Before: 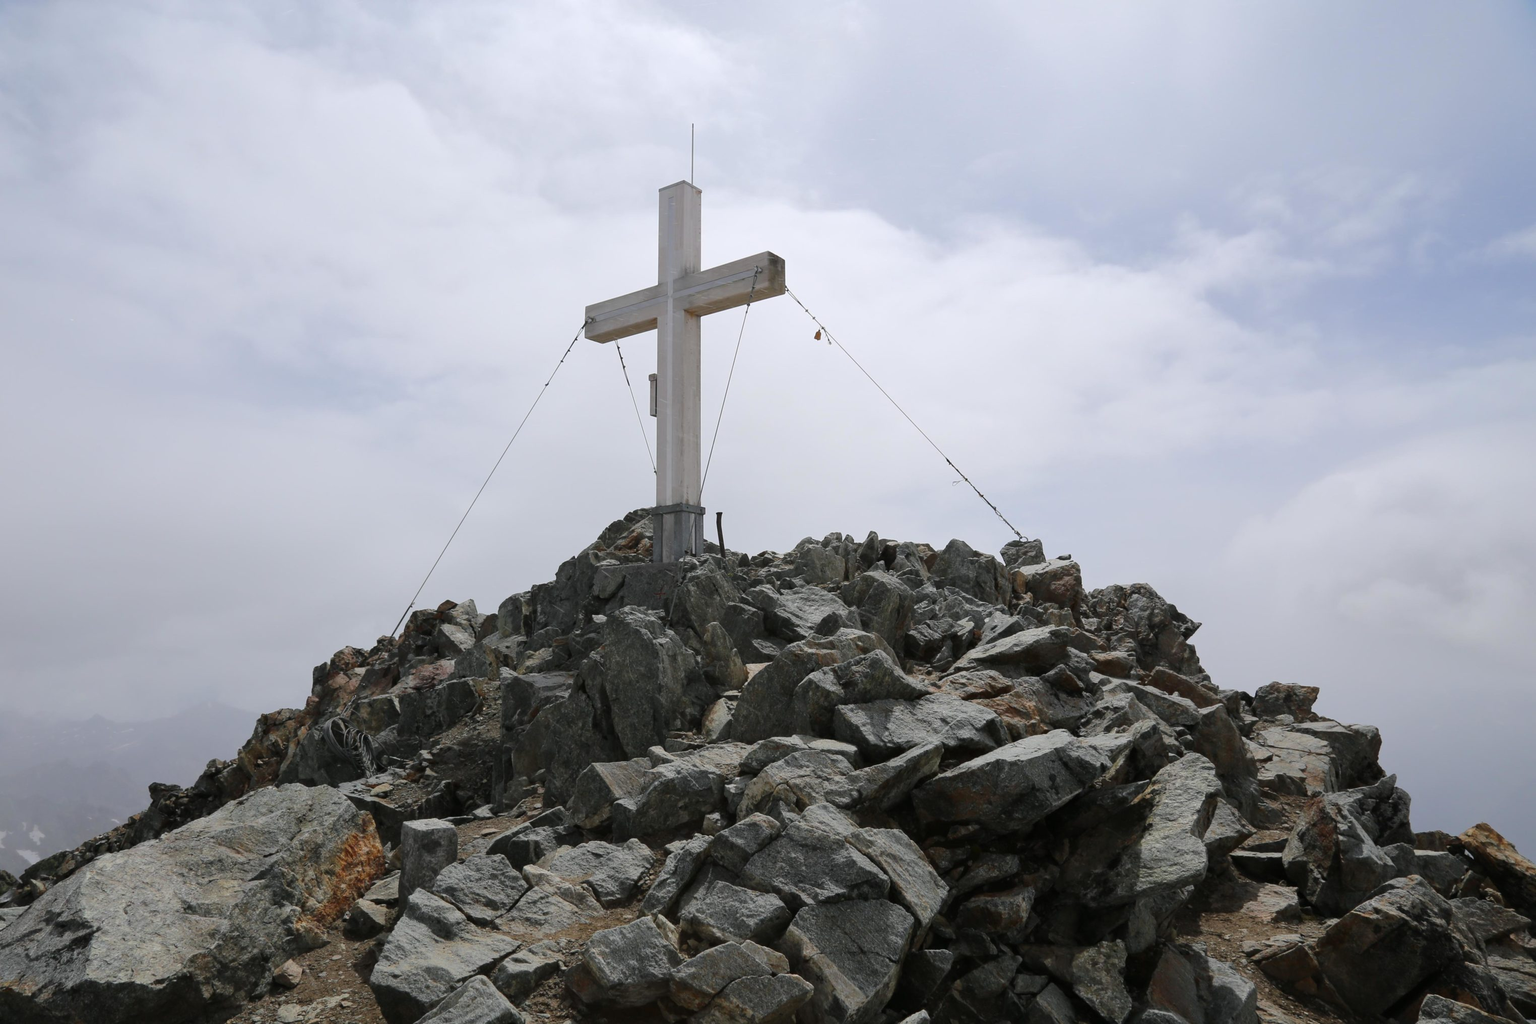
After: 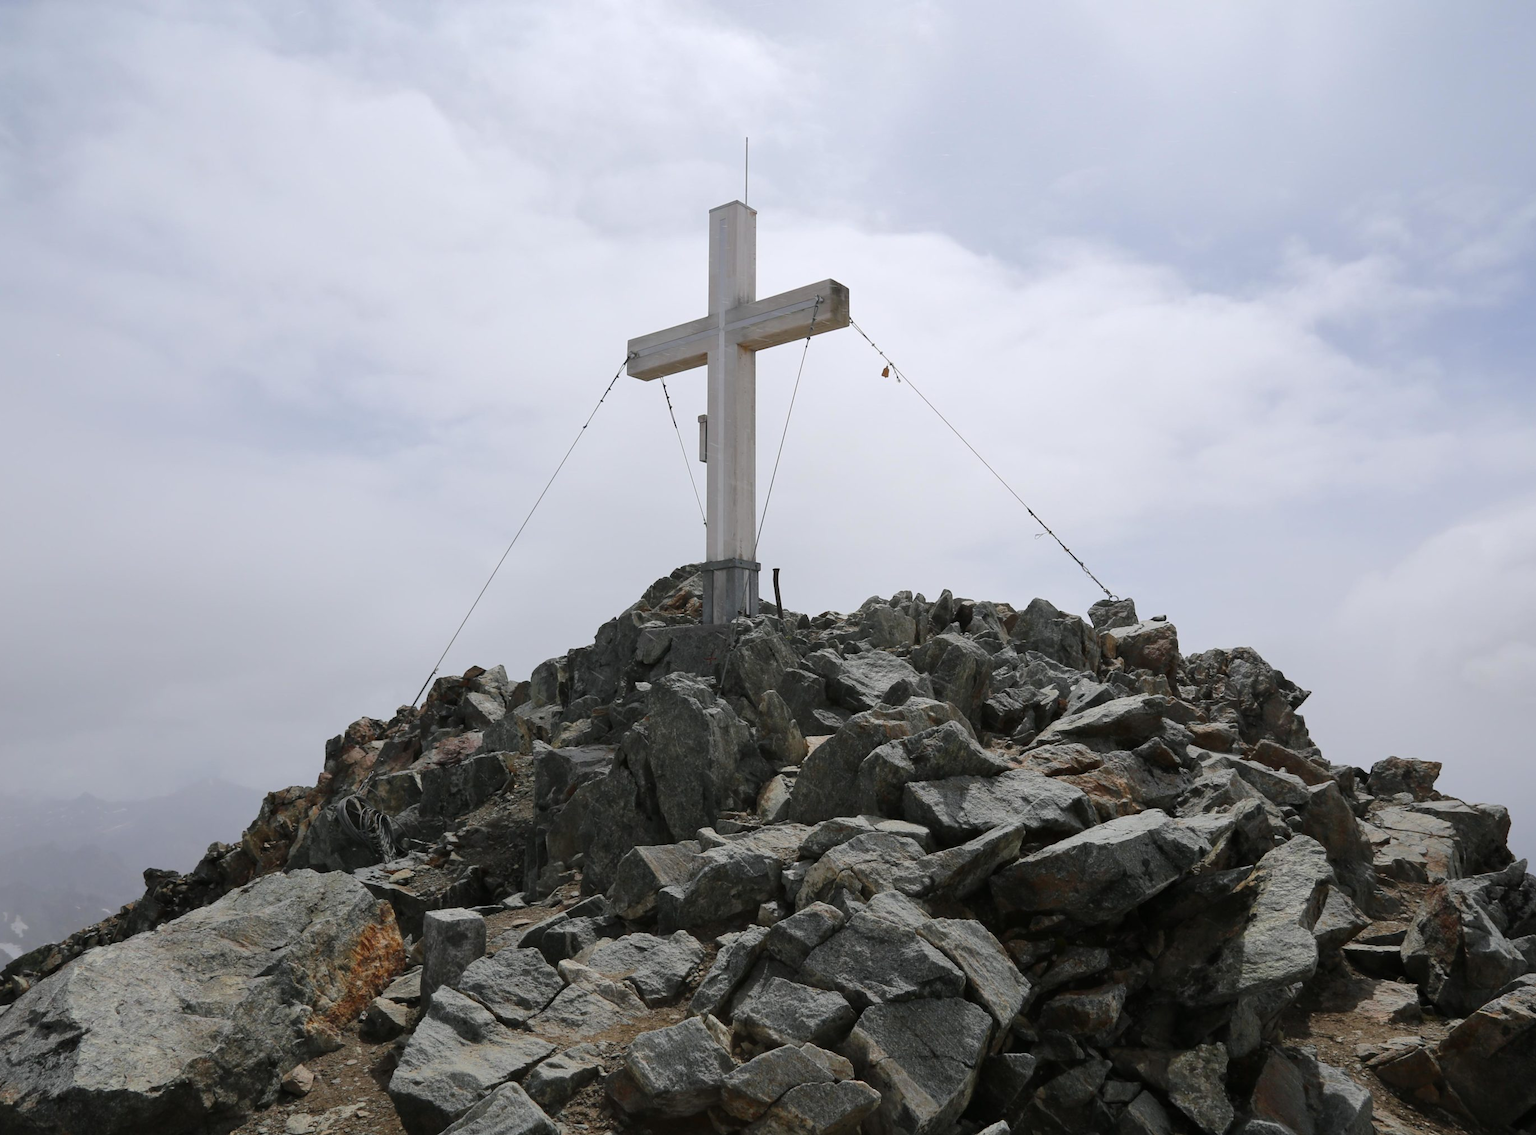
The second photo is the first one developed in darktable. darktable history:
crop and rotate: left 1.312%, right 8.522%
